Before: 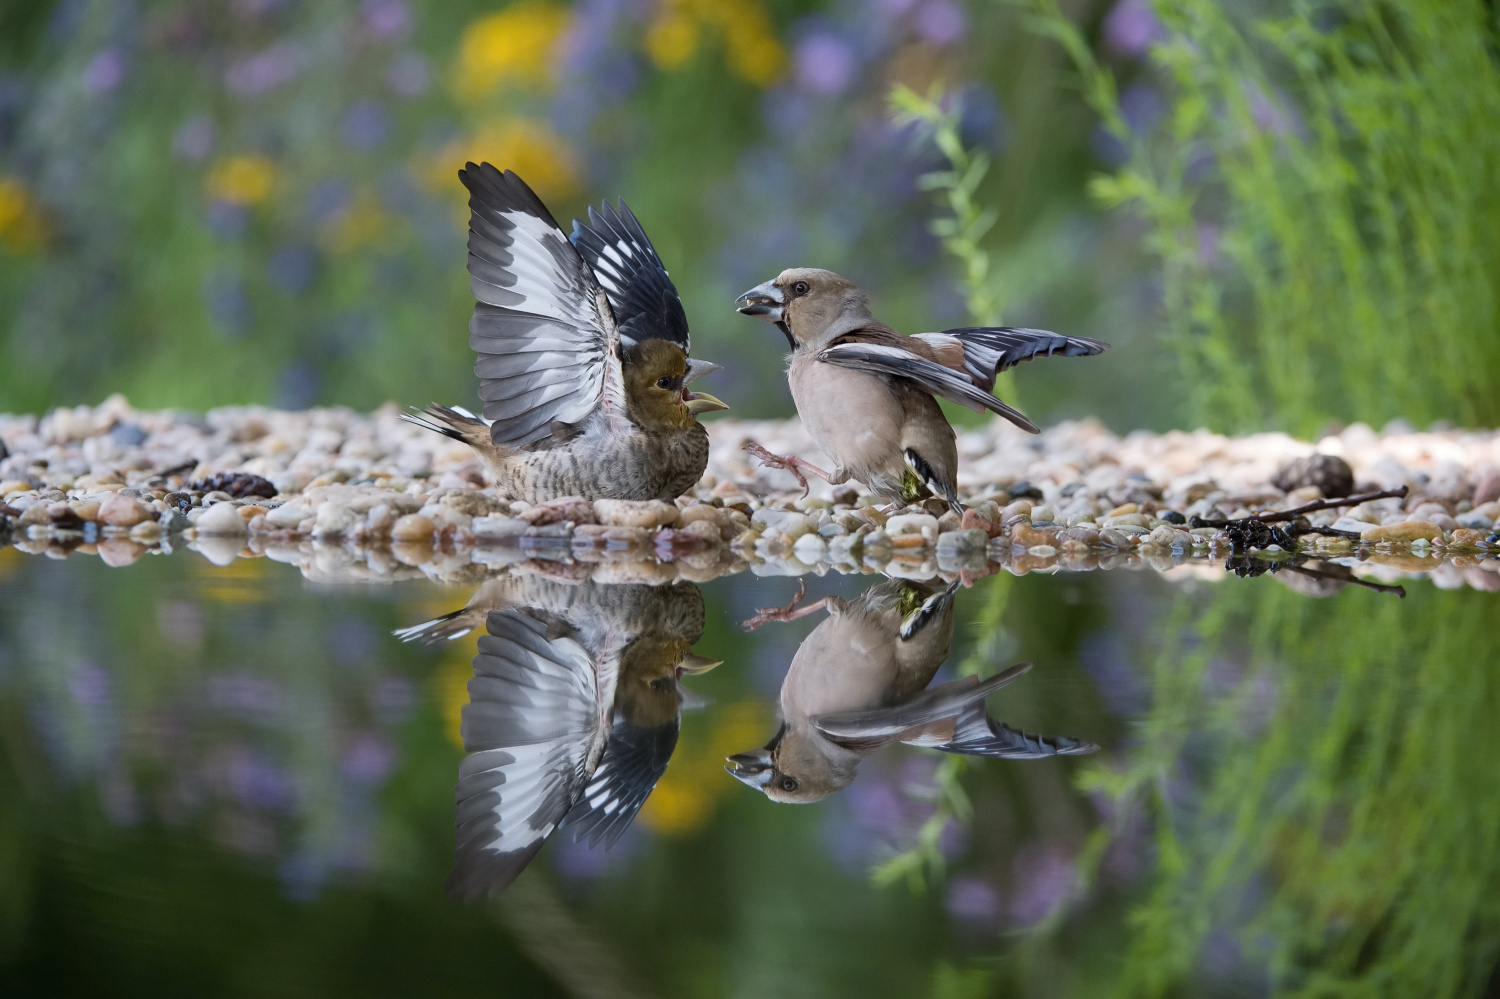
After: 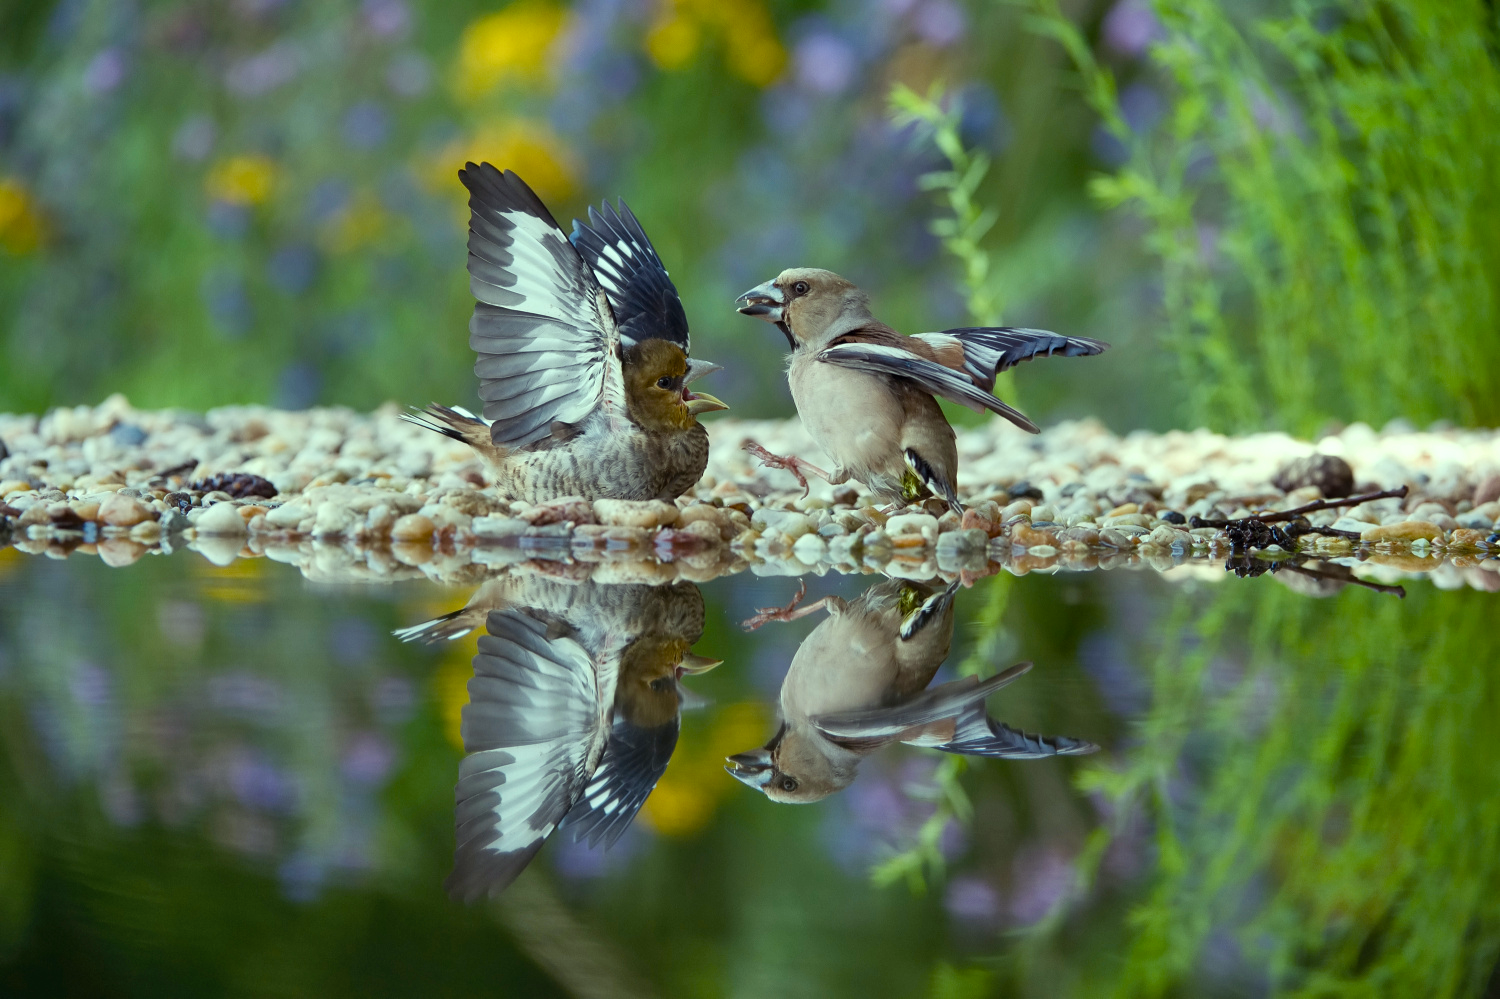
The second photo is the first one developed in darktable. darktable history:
color balance rgb: highlights gain › luminance 15.215%, highlights gain › chroma 6.89%, highlights gain › hue 123.58°, perceptual saturation grading › global saturation 20%, perceptual saturation grading › highlights -25.616%, perceptual saturation grading › shadows 26.208%
shadows and highlights: shadows 39.54, highlights -54.87, low approximation 0.01, soften with gaussian
